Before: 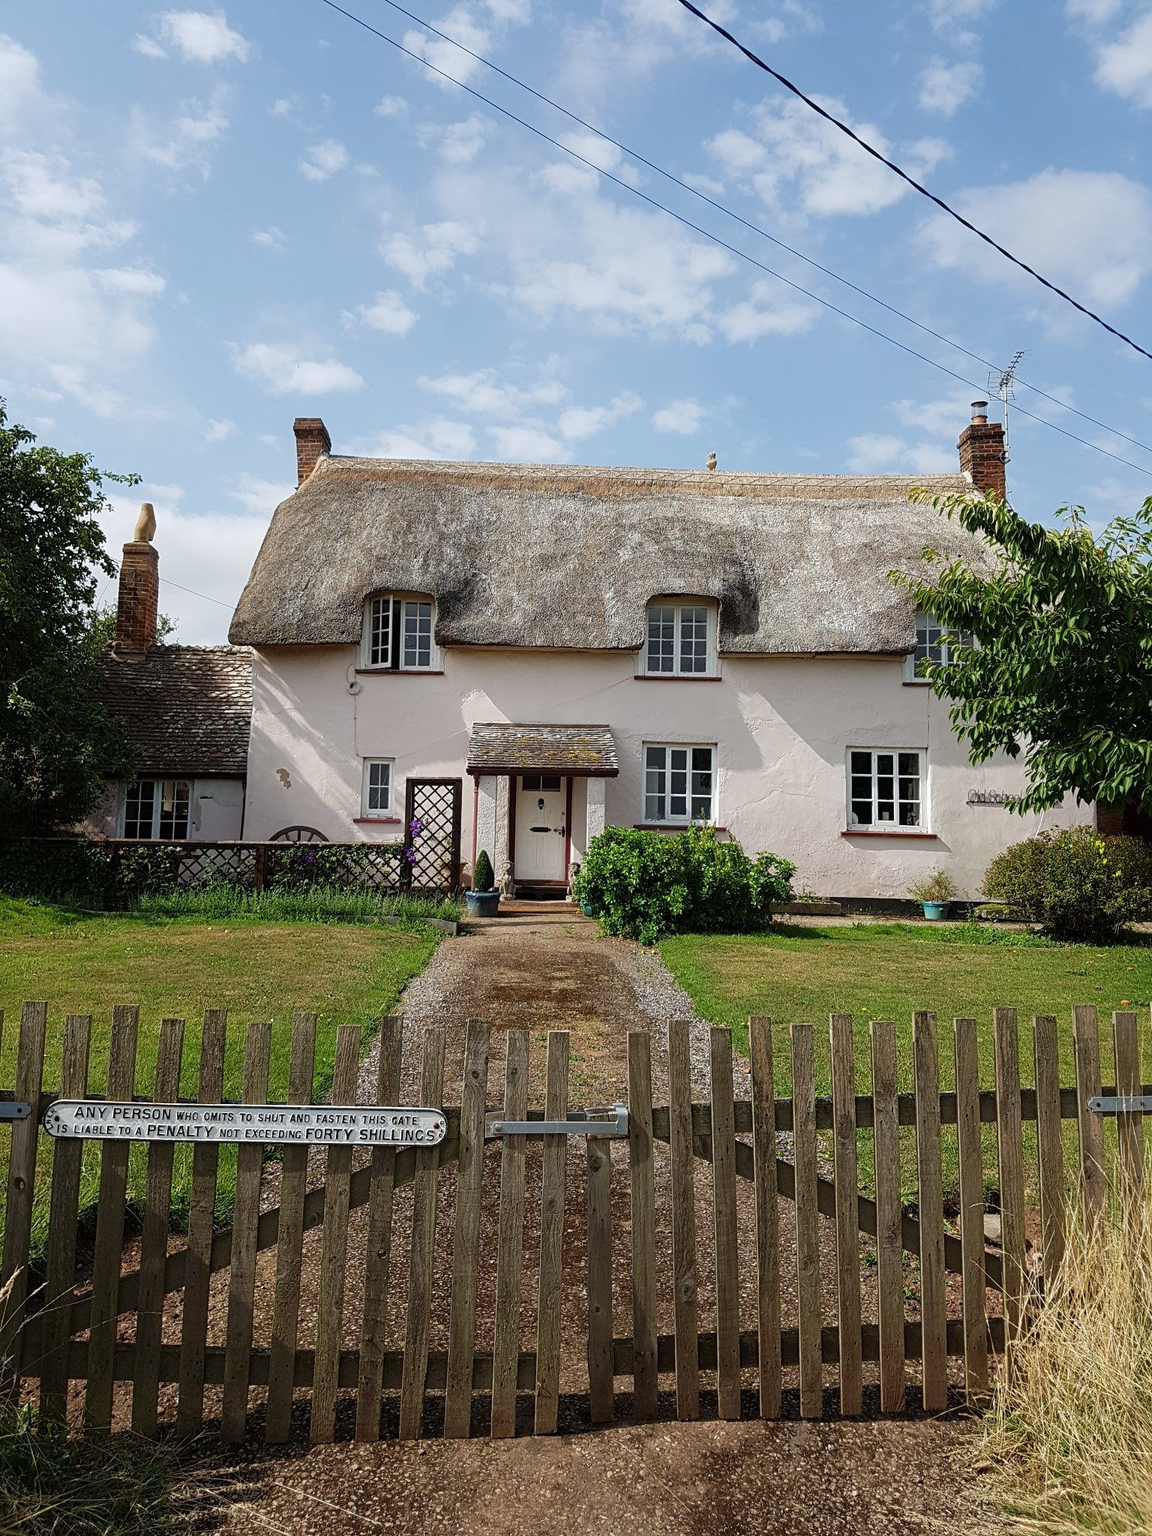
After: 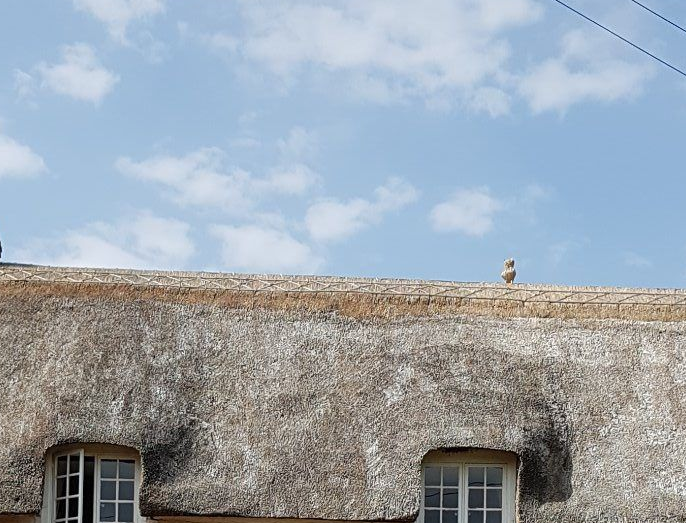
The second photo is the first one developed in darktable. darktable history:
crop: left 28.687%, top 16.824%, right 26.589%, bottom 57.601%
